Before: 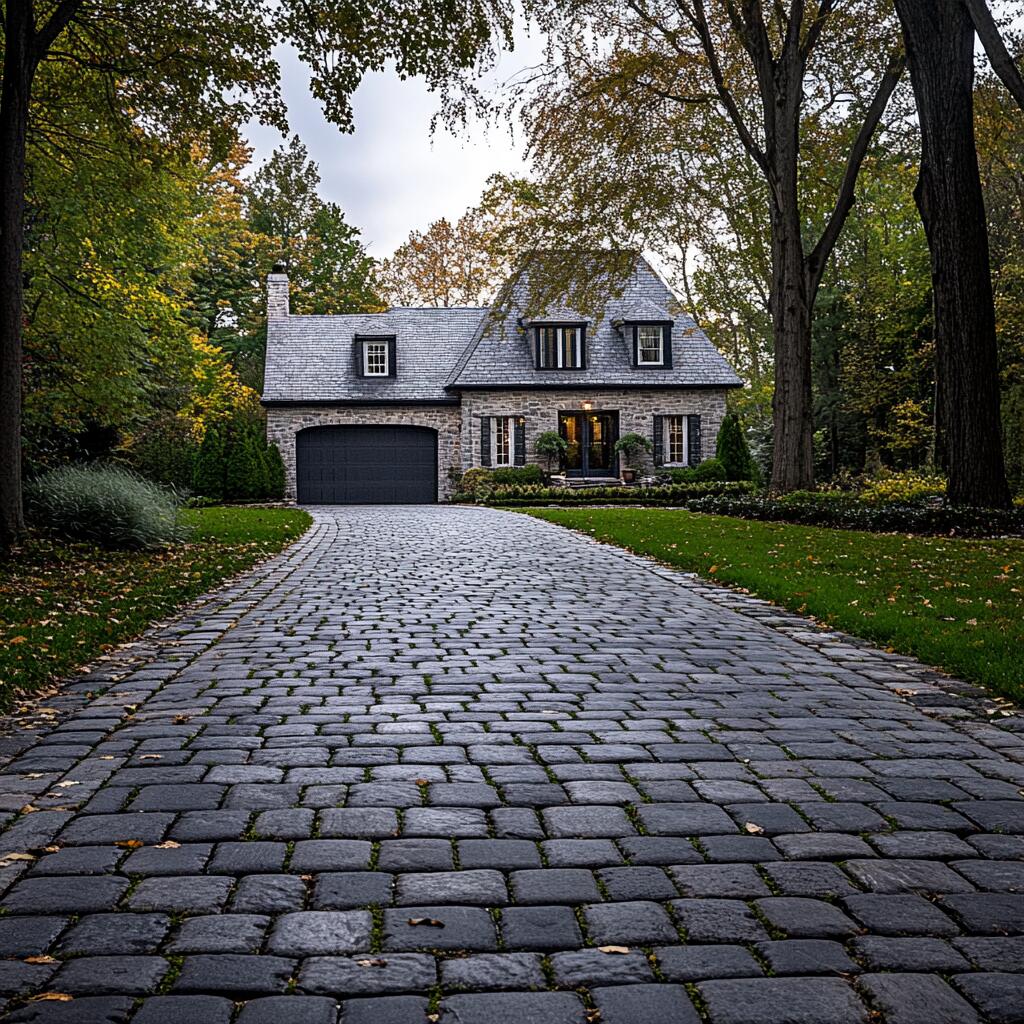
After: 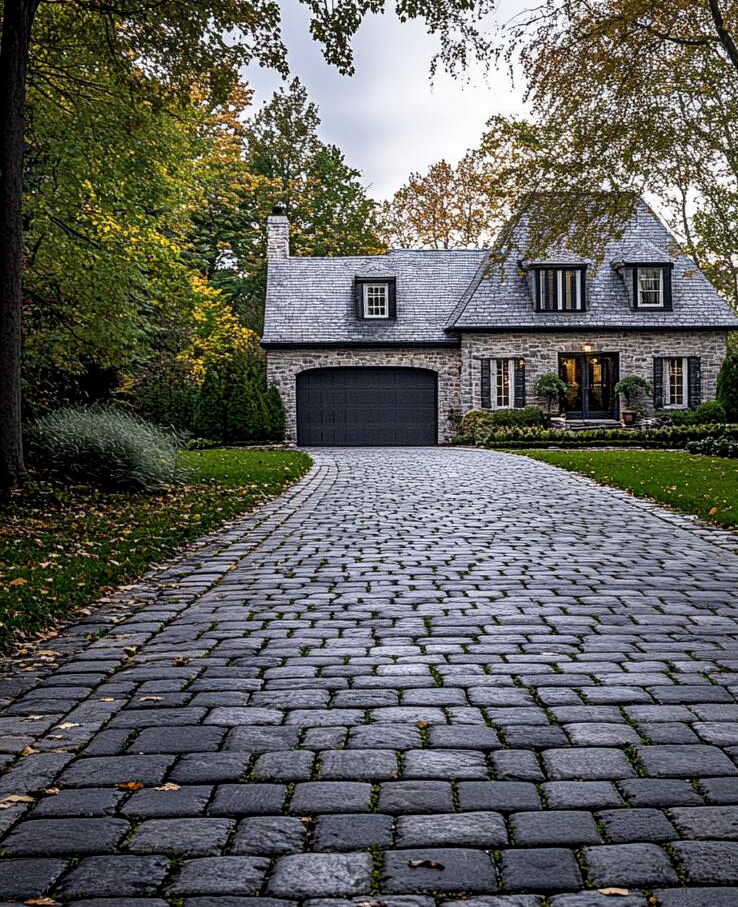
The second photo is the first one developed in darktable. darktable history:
crop: top 5.739%, right 27.837%, bottom 5.621%
local contrast: on, module defaults
